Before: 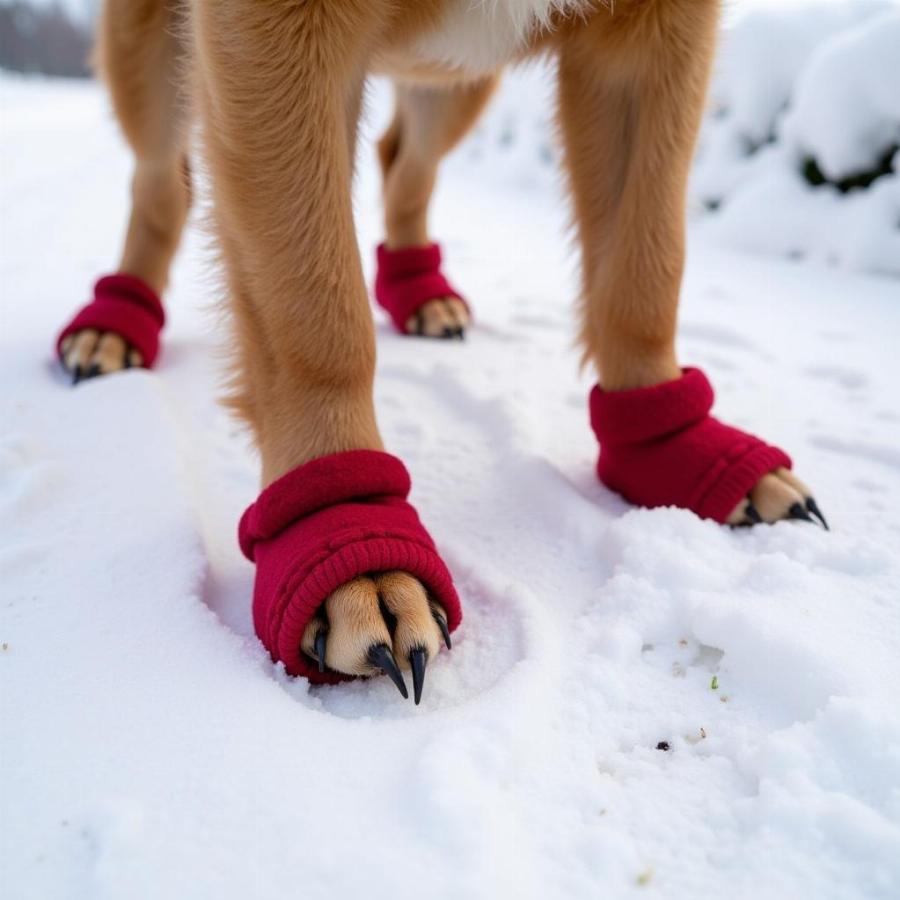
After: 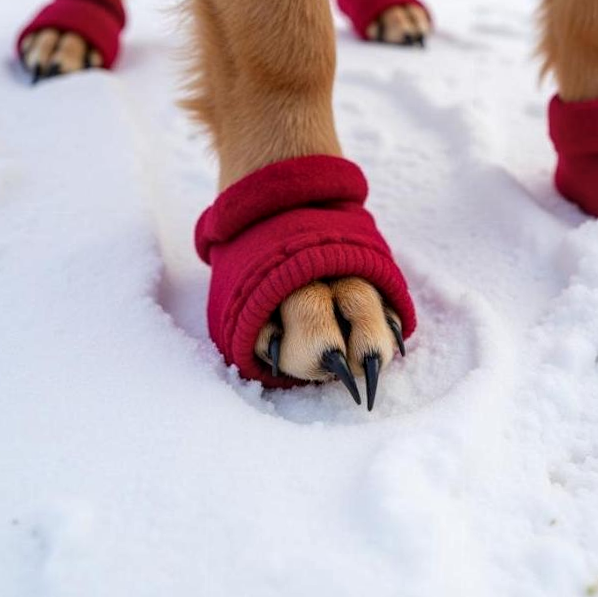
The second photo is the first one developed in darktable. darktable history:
crop and rotate: angle -1.21°, left 3.72%, top 32.226%, right 28.346%
local contrast: on, module defaults
